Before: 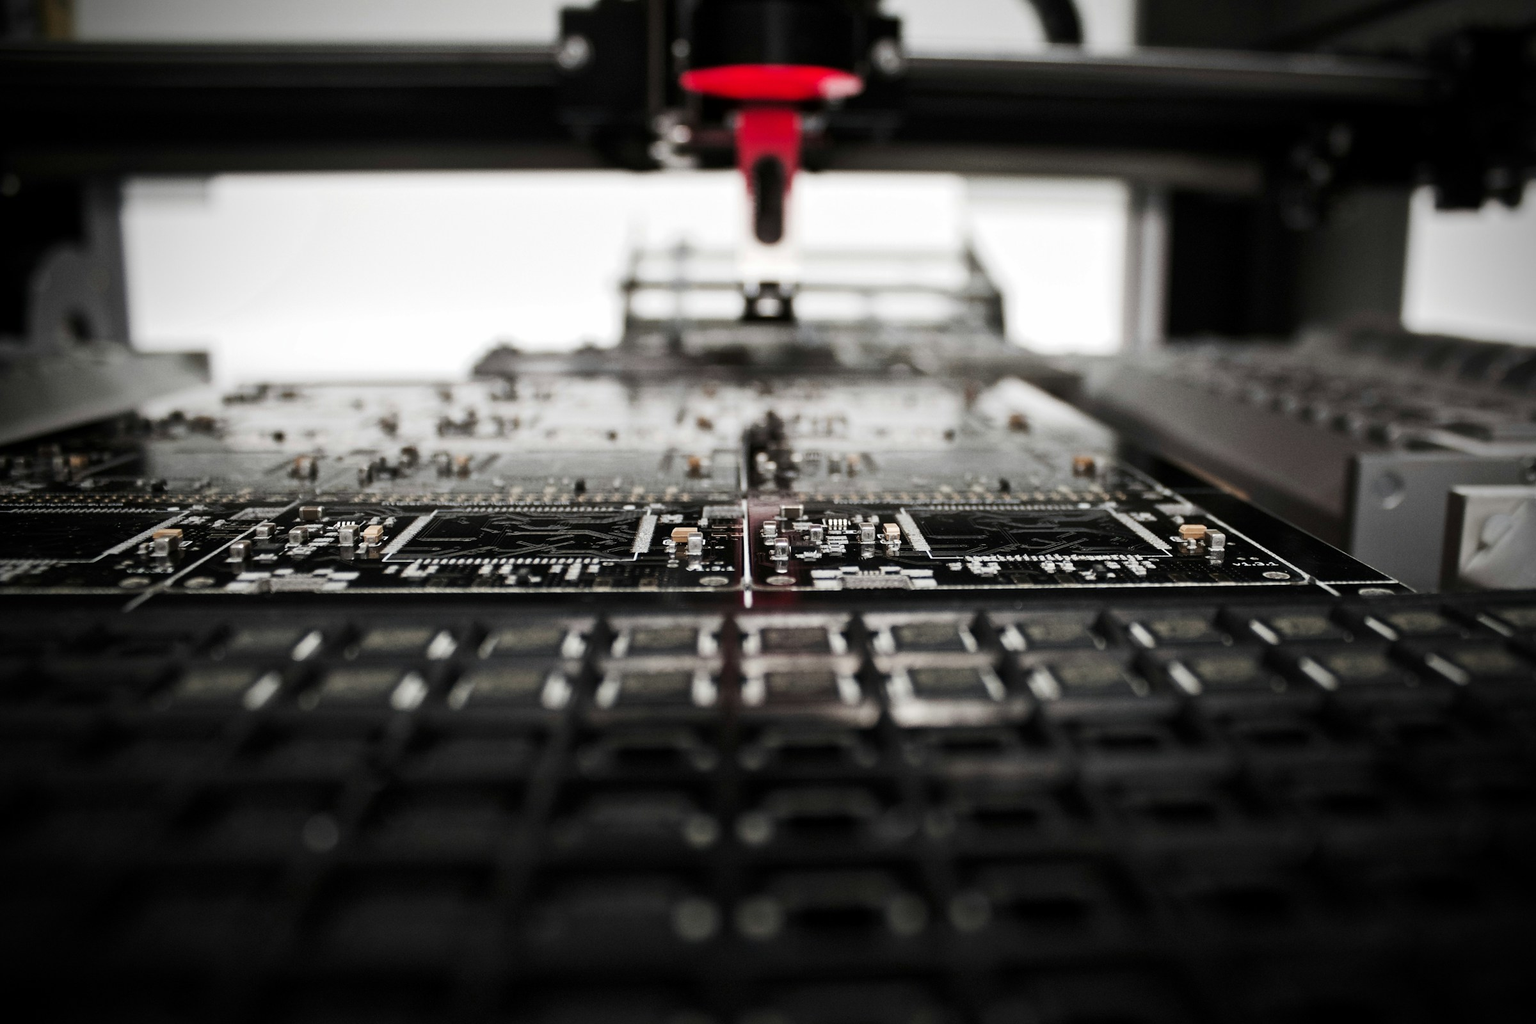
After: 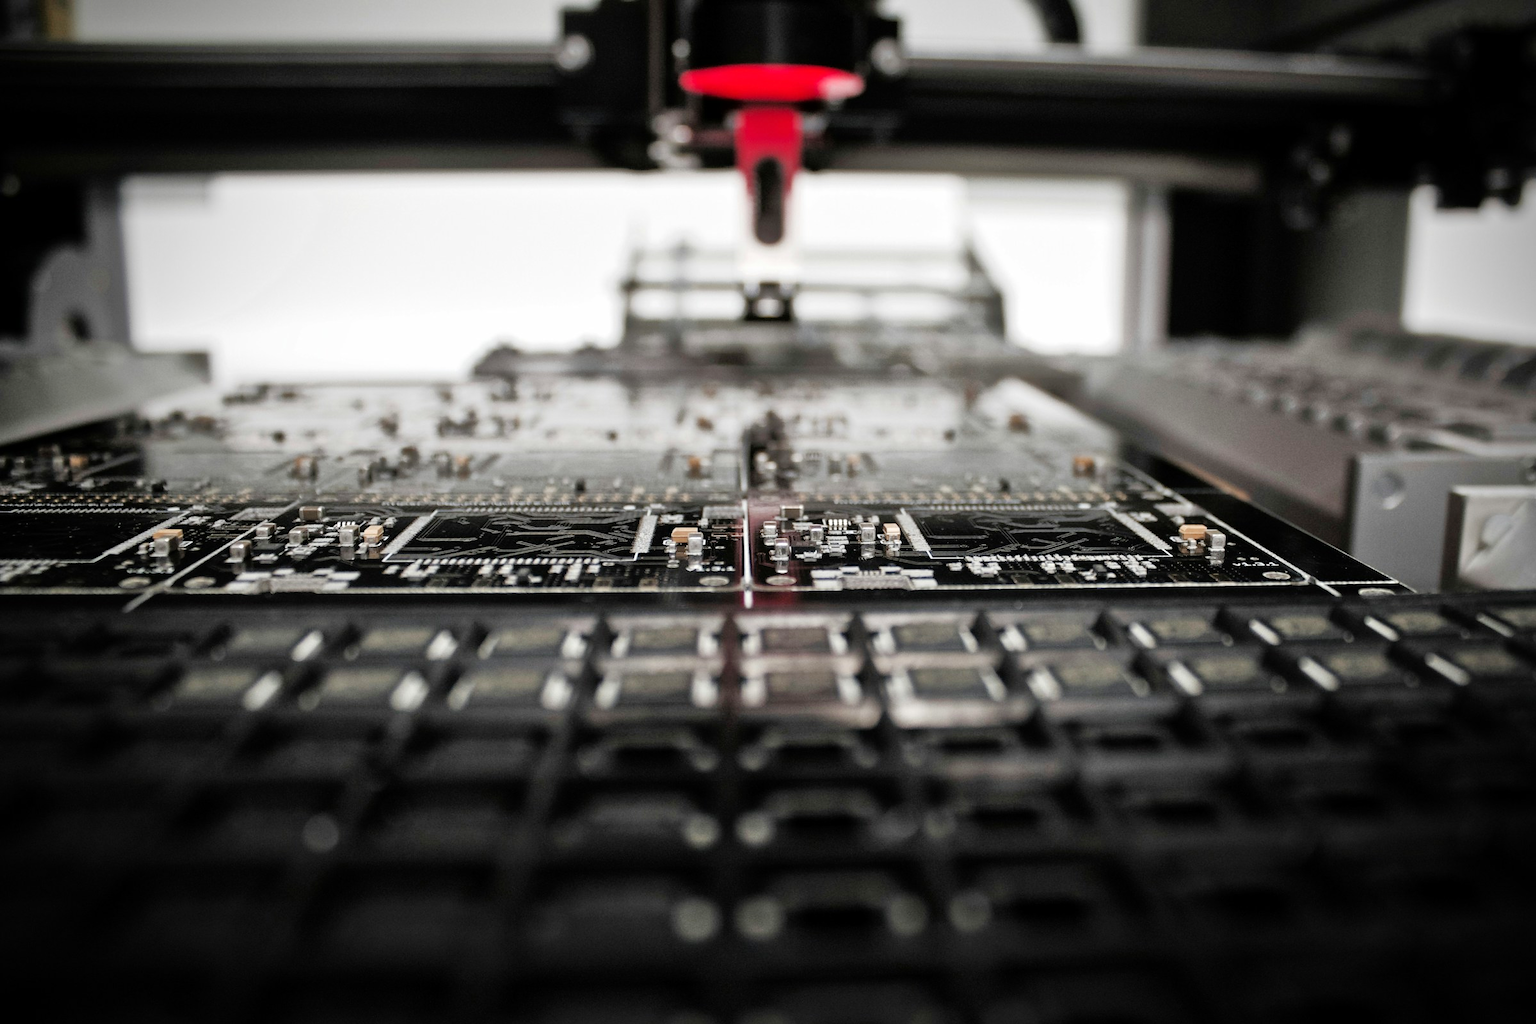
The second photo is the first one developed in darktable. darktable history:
tone equalizer: -7 EV 0.144 EV, -6 EV 0.619 EV, -5 EV 1.17 EV, -4 EV 1.35 EV, -3 EV 1.16 EV, -2 EV 0.6 EV, -1 EV 0.146 EV
